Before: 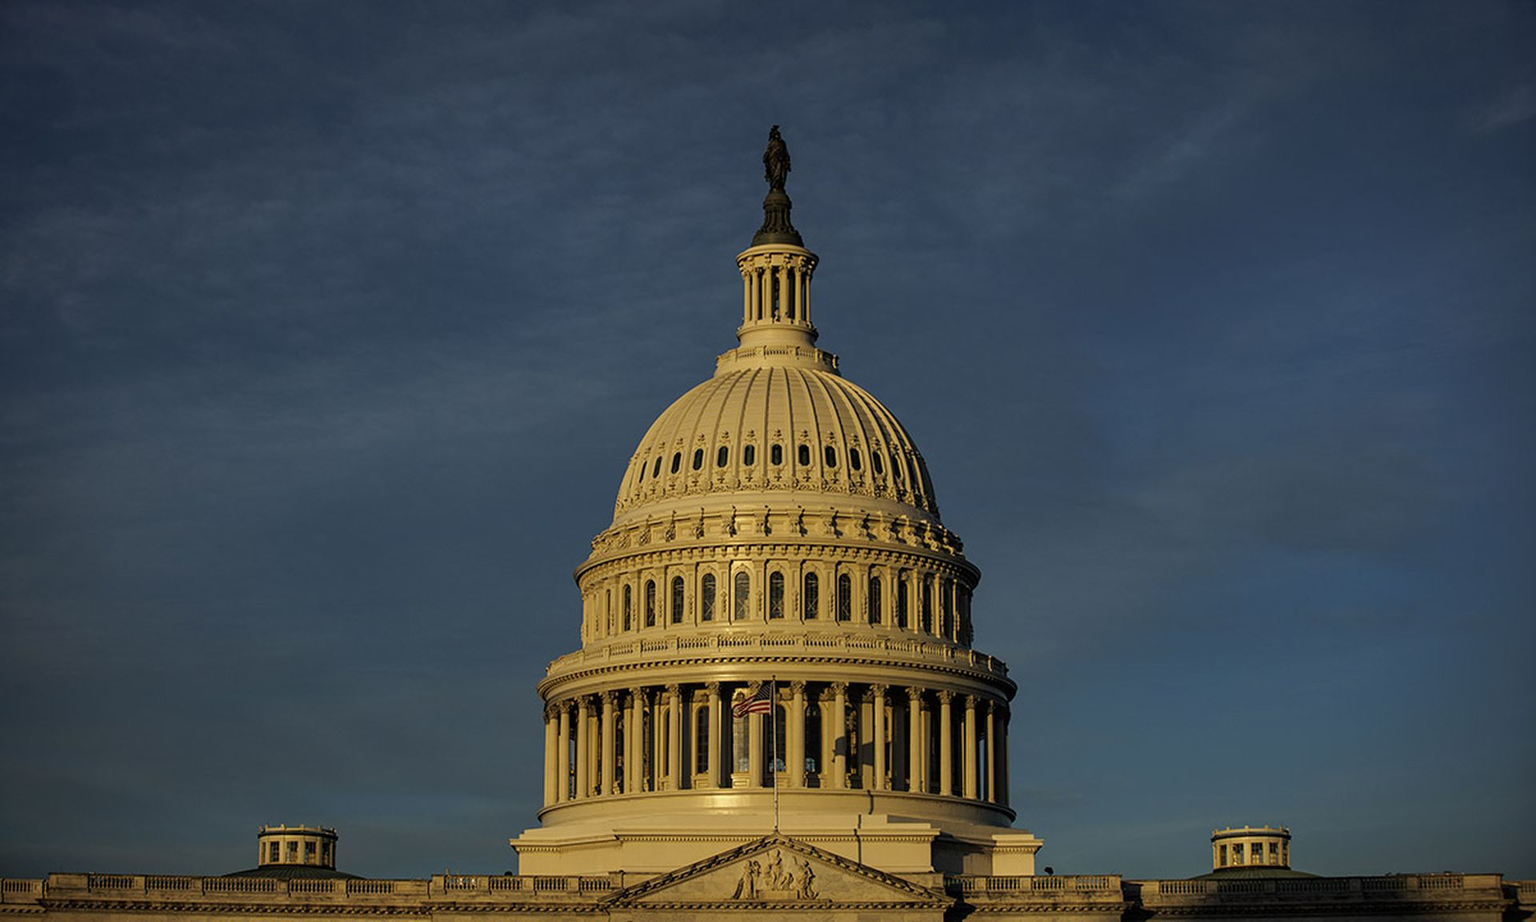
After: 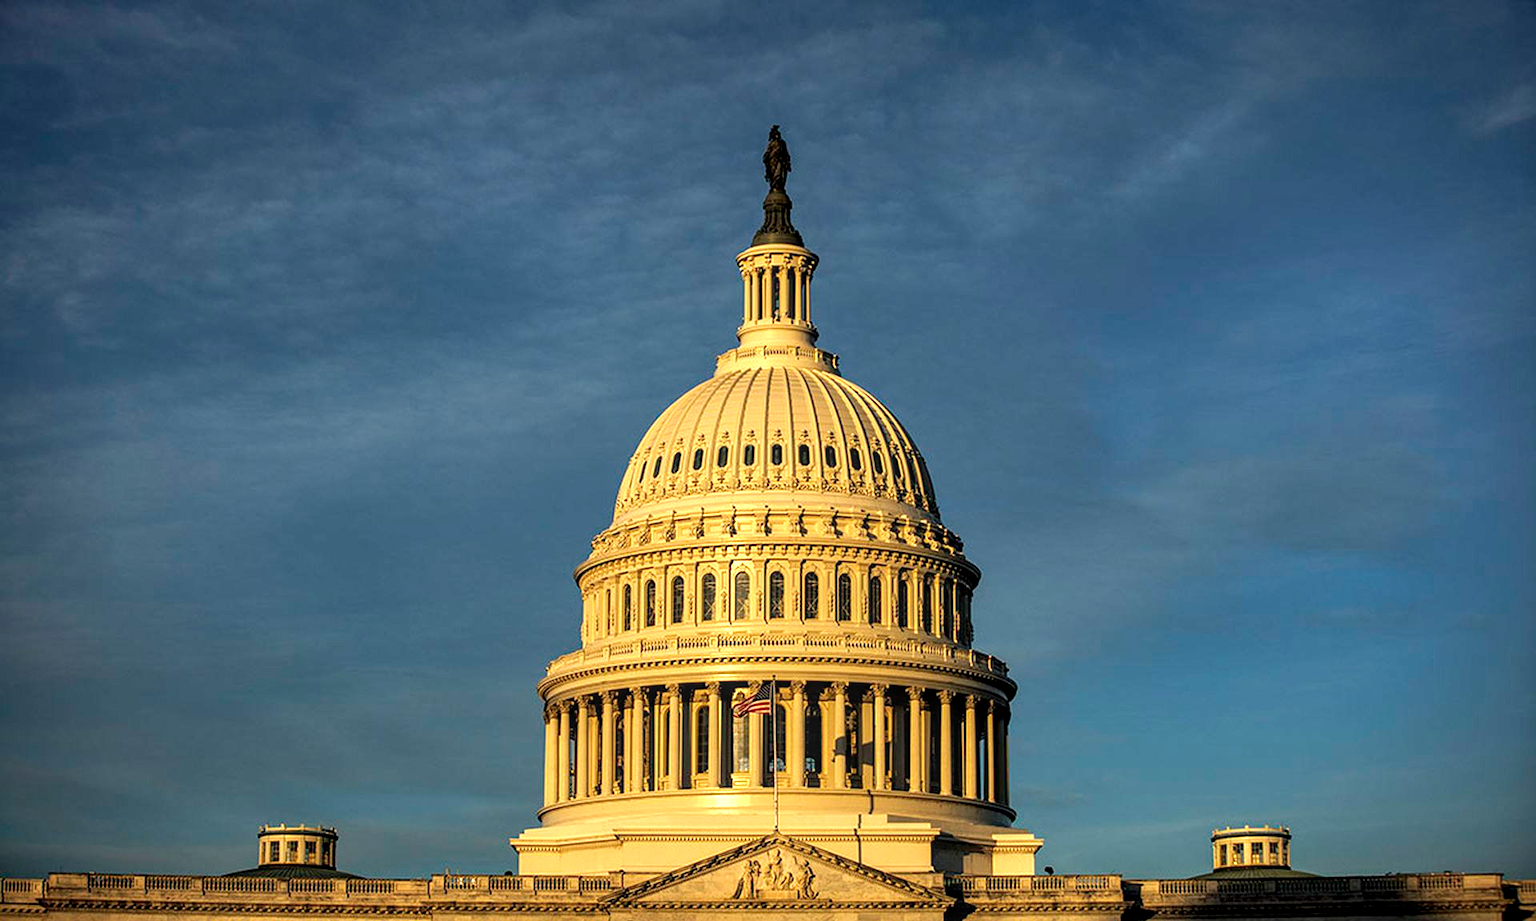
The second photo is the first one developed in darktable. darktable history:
exposure: exposure 1.133 EV, compensate highlight preservation false
local contrast: on, module defaults
